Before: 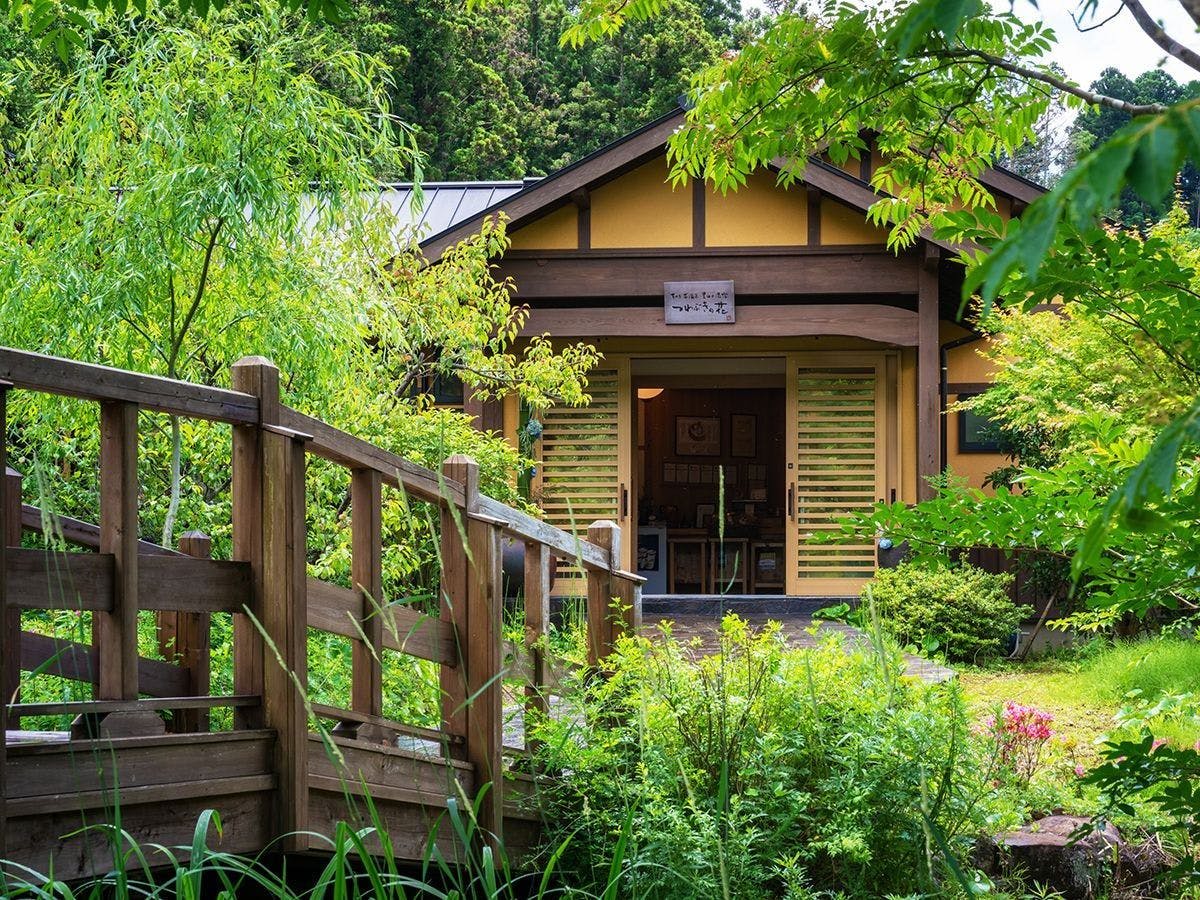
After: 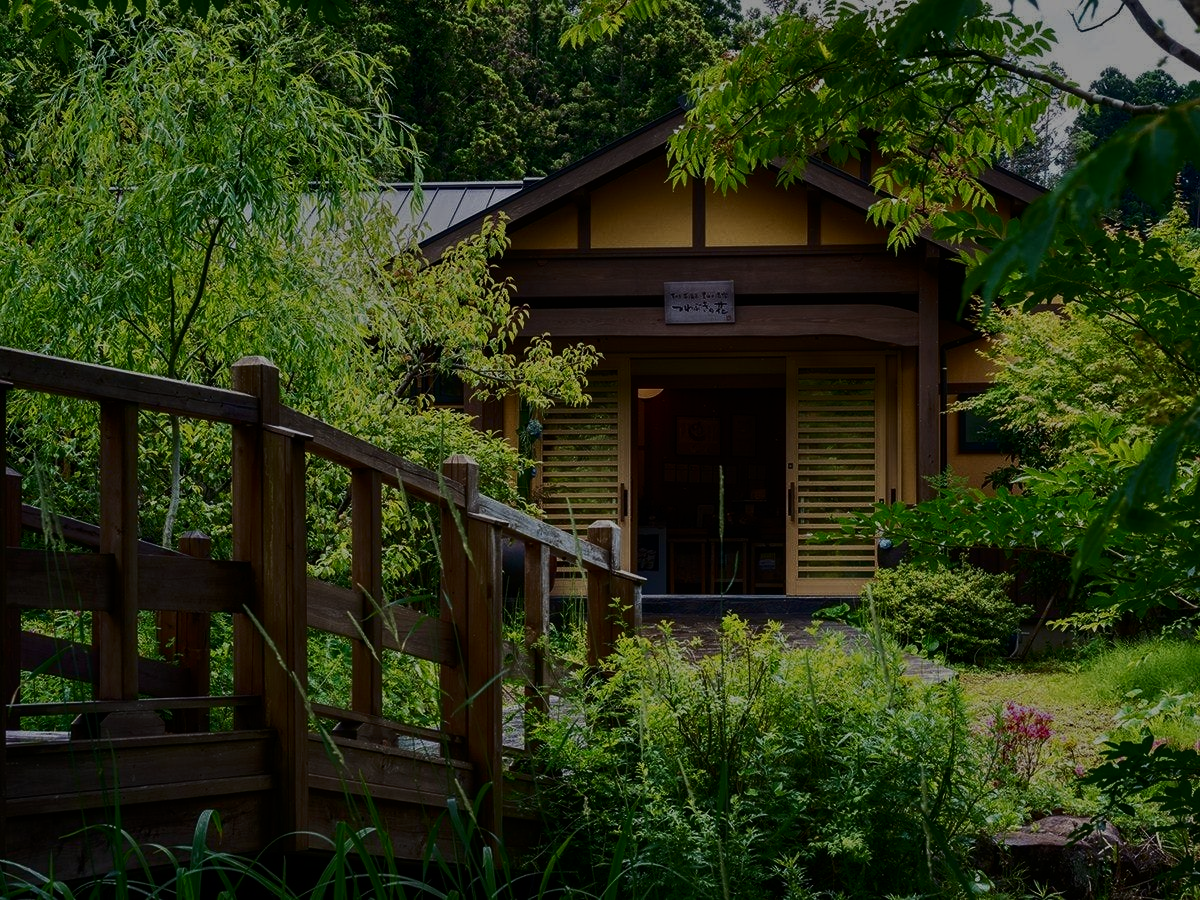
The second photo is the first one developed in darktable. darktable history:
contrast brightness saturation: contrast 0.28
tone equalizer: -8 EV -2 EV, -7 EV -2 EV, -6 EV -2 EV, -5 EV -2 EV, -4 EV -2 EV, -3 EV -2 EV, -2 EV -2 EV, -1 EV -1.63 EV, +0 EV -2 EV
